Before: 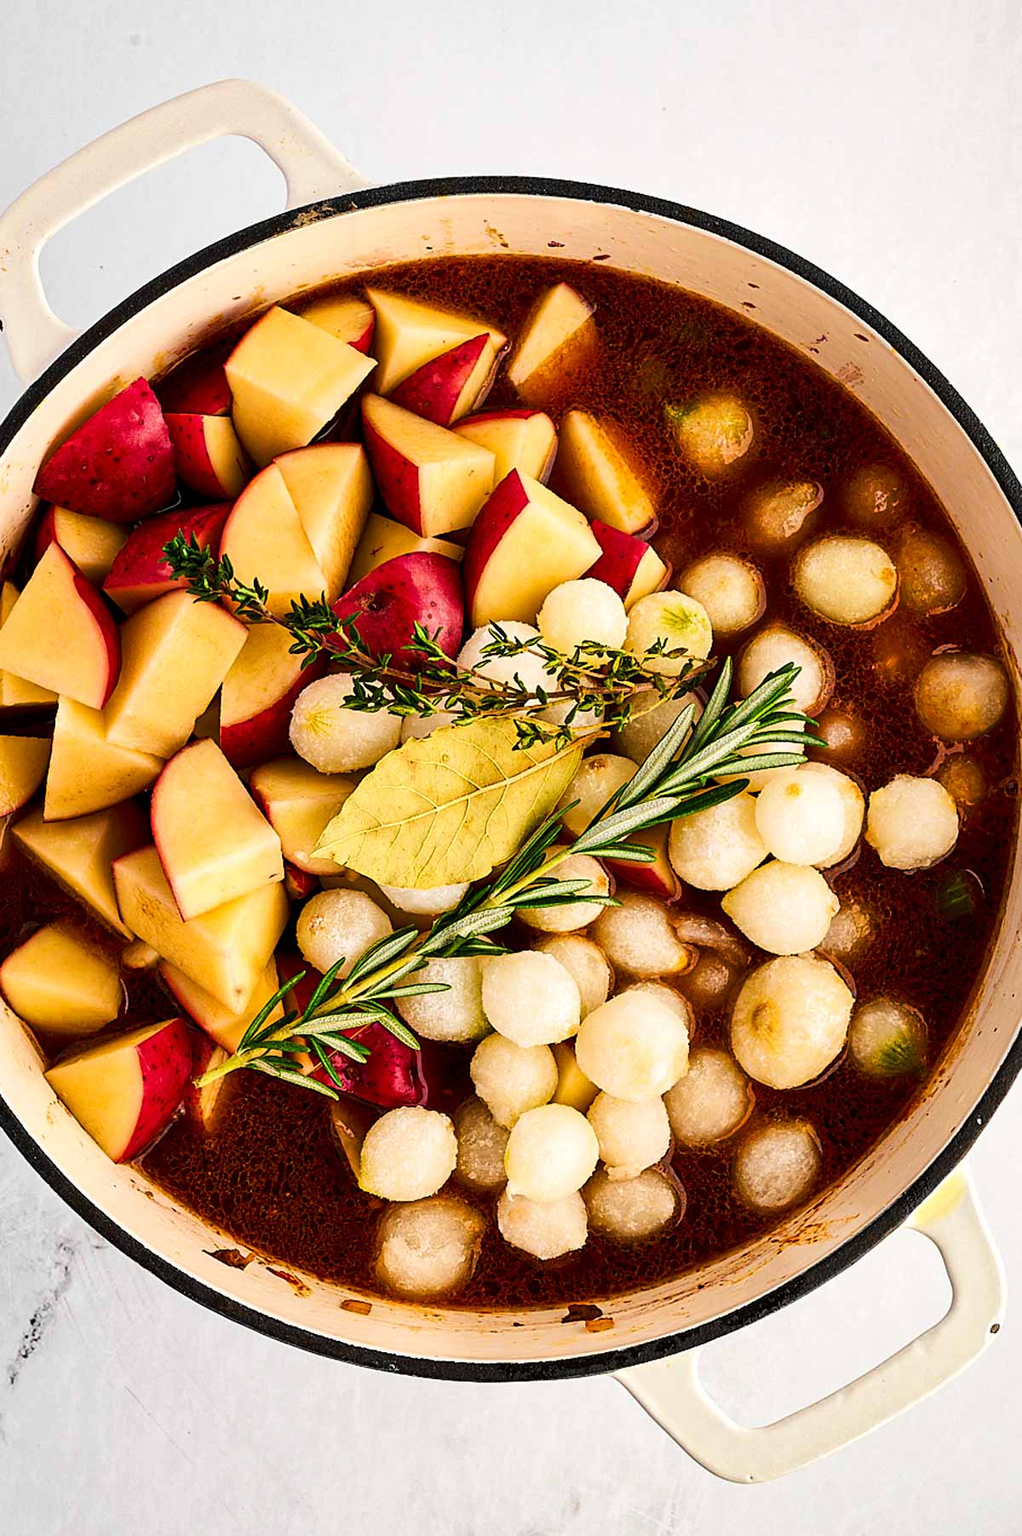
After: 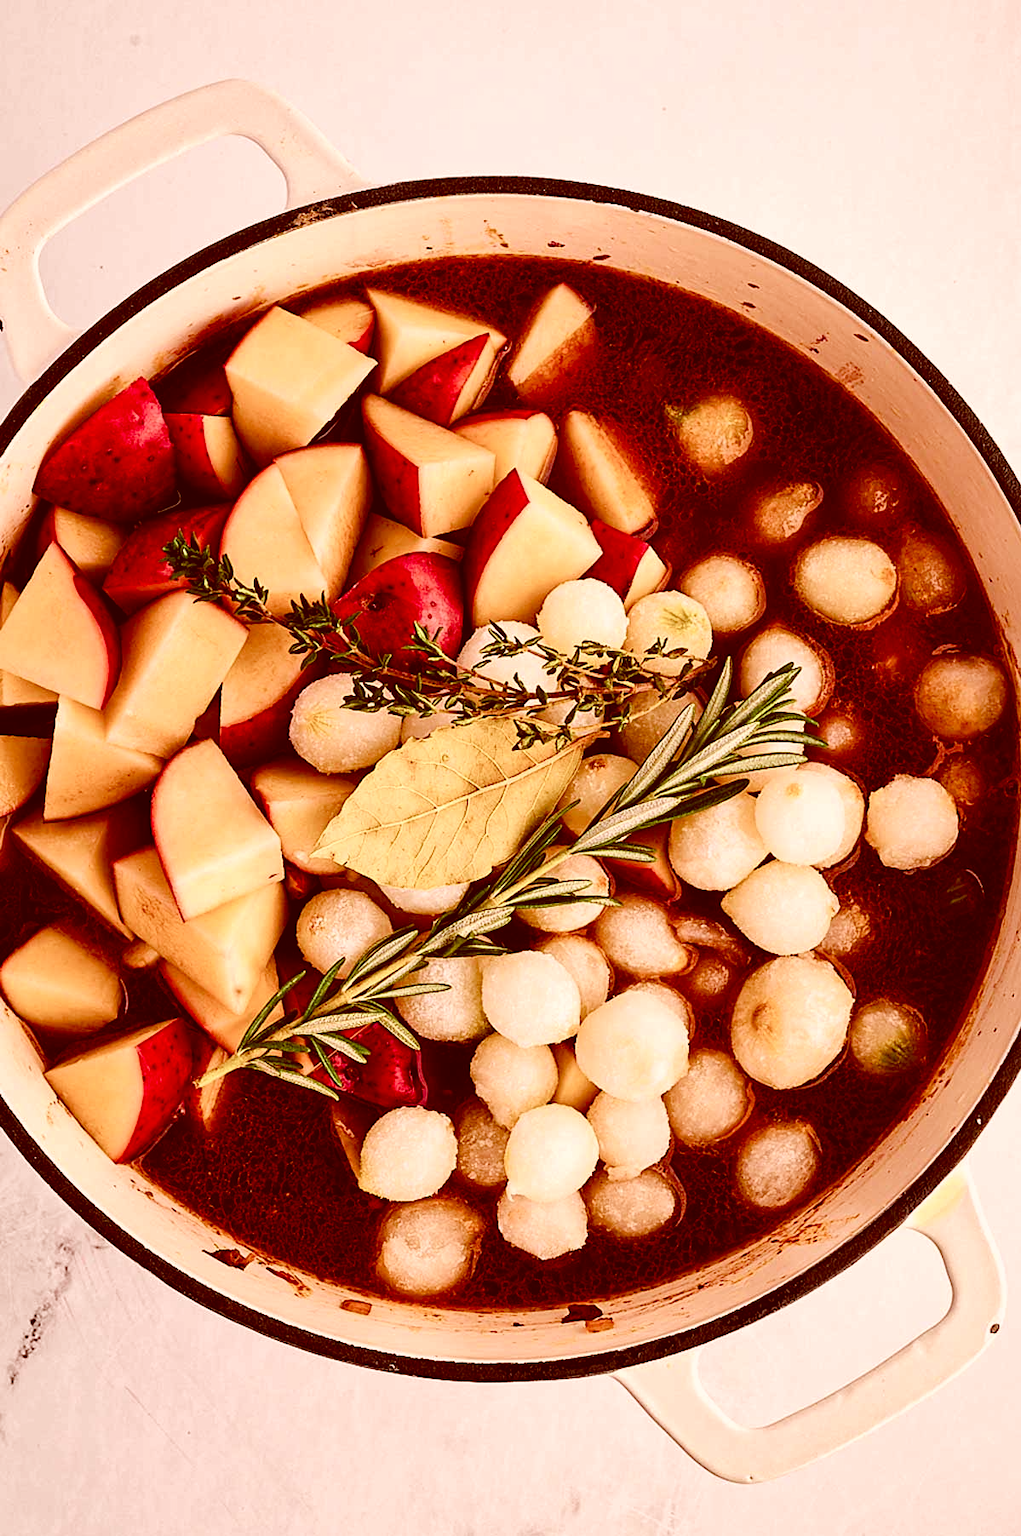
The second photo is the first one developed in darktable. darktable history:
color correction: highlights a* 9.25, highlights b* 9.05, shadows a* 39.79, shadows b* 39.72, saturation 0.821
color balance rgb: perceptual saturation grading › global saturation 20%, perceptual saturation grading › highlights -49.496%, perceptual saturation grading › shadows 23.999%
